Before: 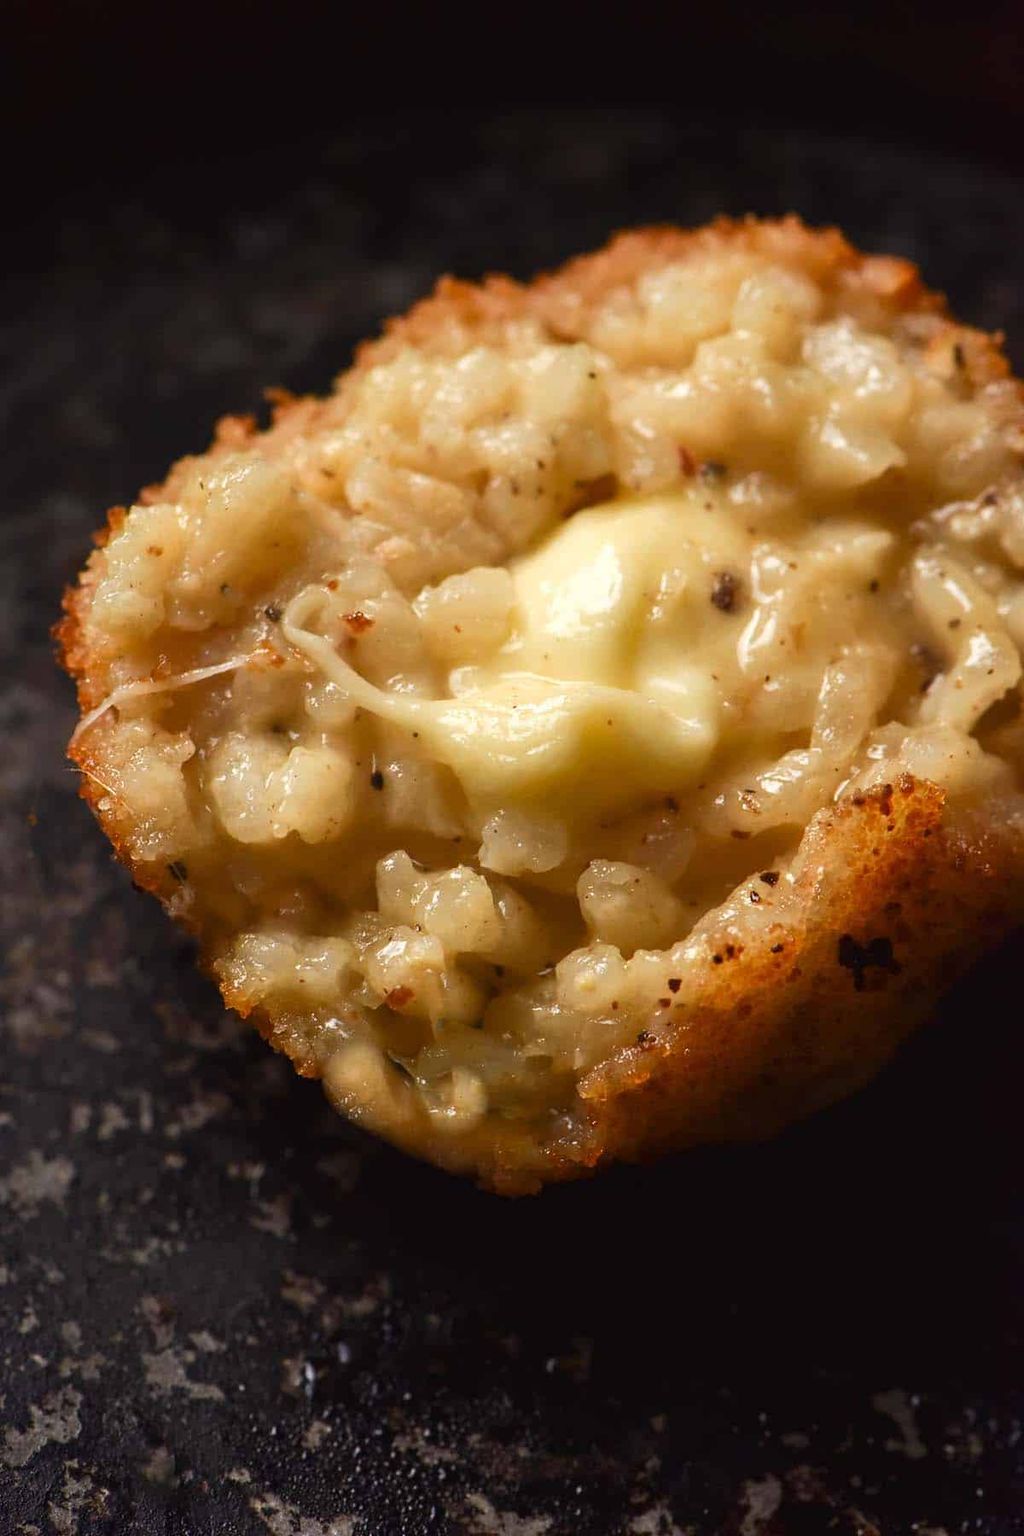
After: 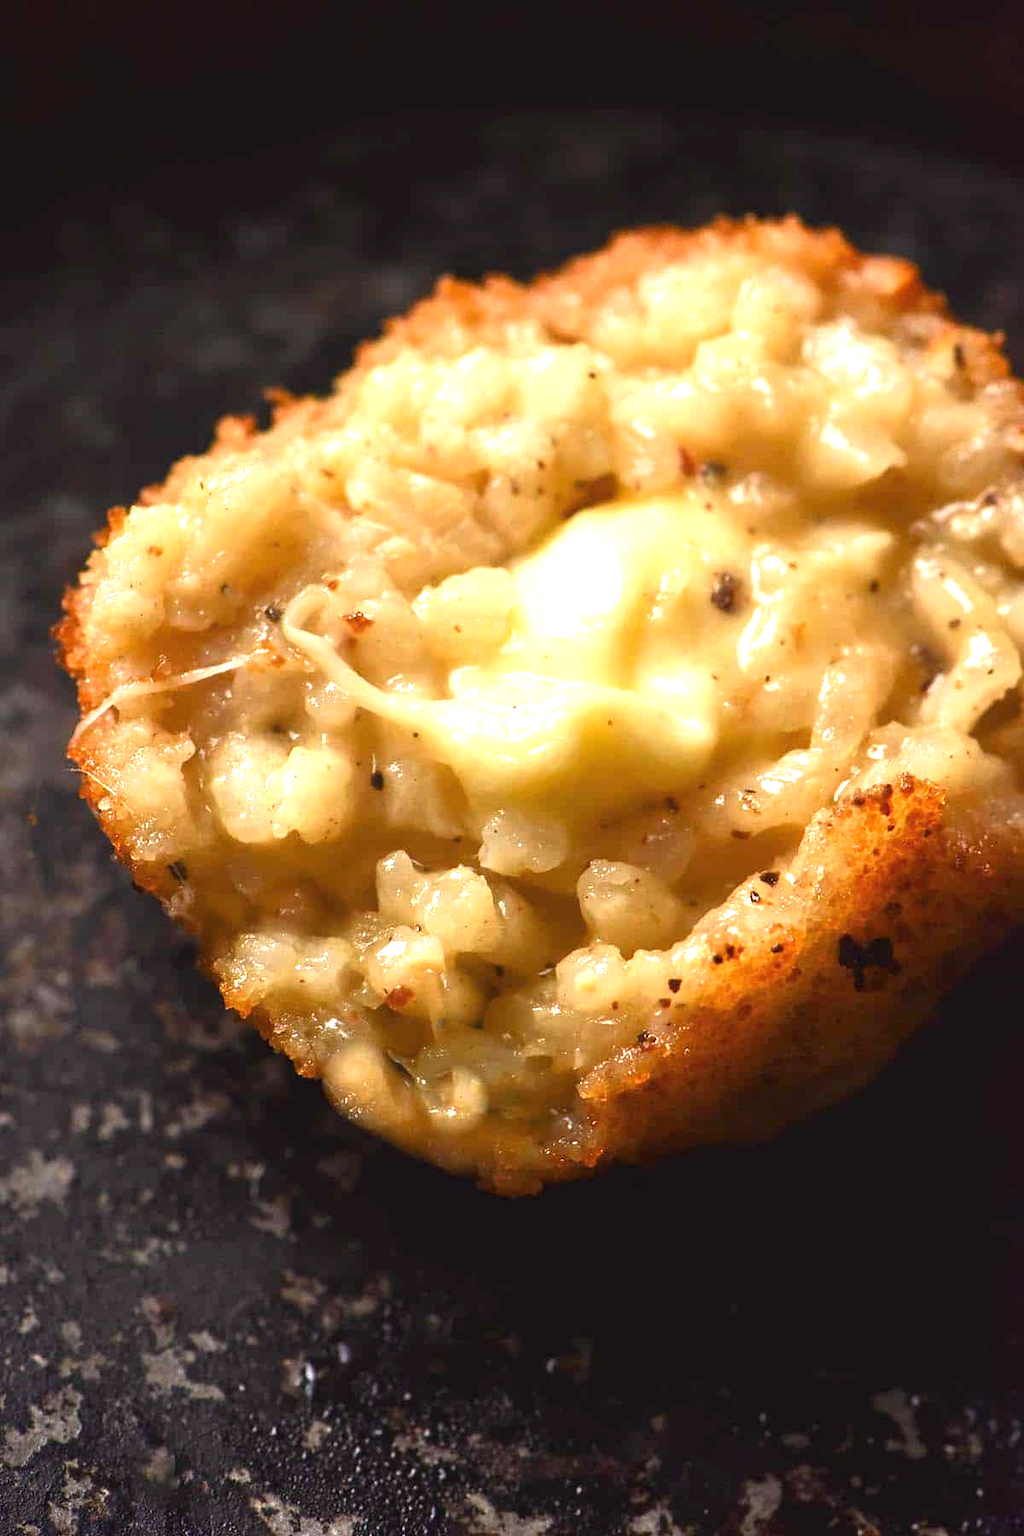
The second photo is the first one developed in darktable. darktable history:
exposure: black level correction -0.001, exposure 0.91 EV, compensate exposure bias true, compensate highlight preservation false
